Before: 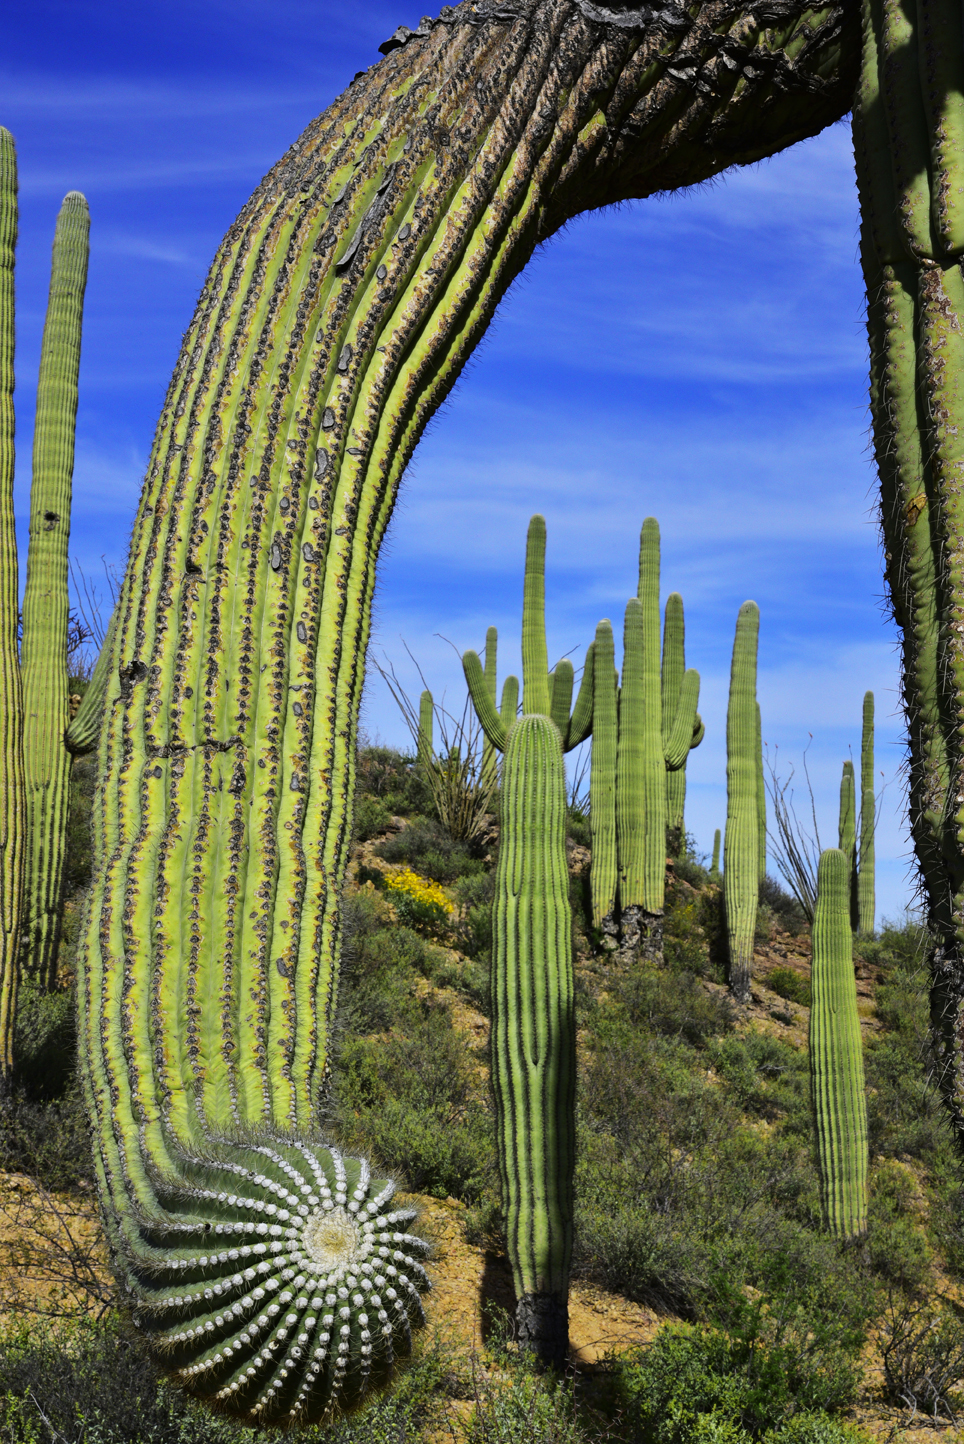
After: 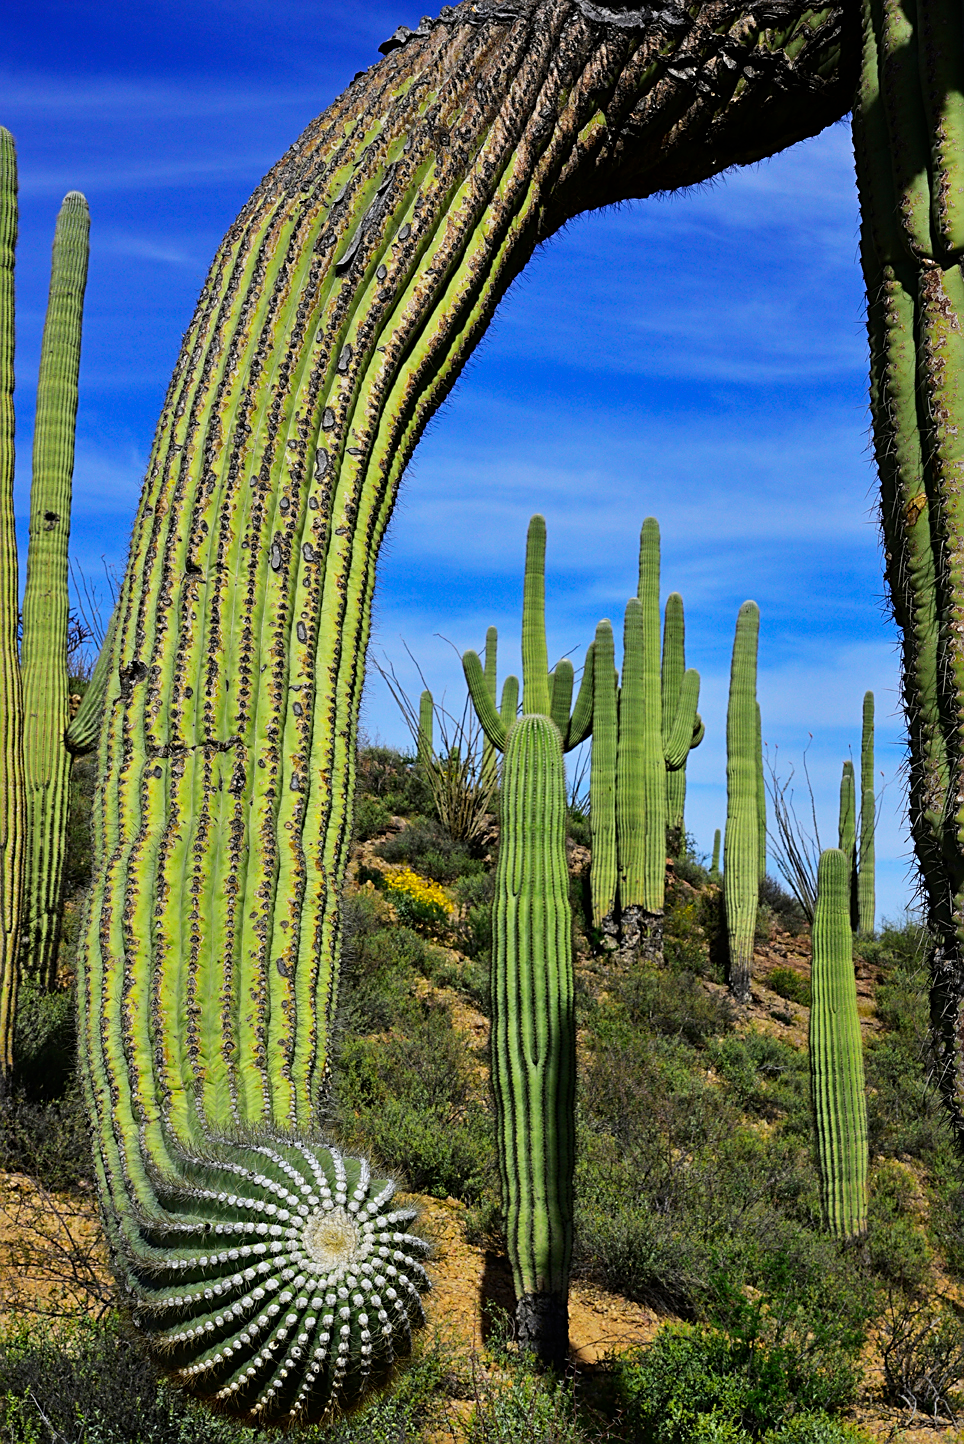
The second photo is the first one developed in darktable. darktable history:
exposure: exposure -0.043 EV, compensate highlight preservation false
sharpen: on, module defaults
